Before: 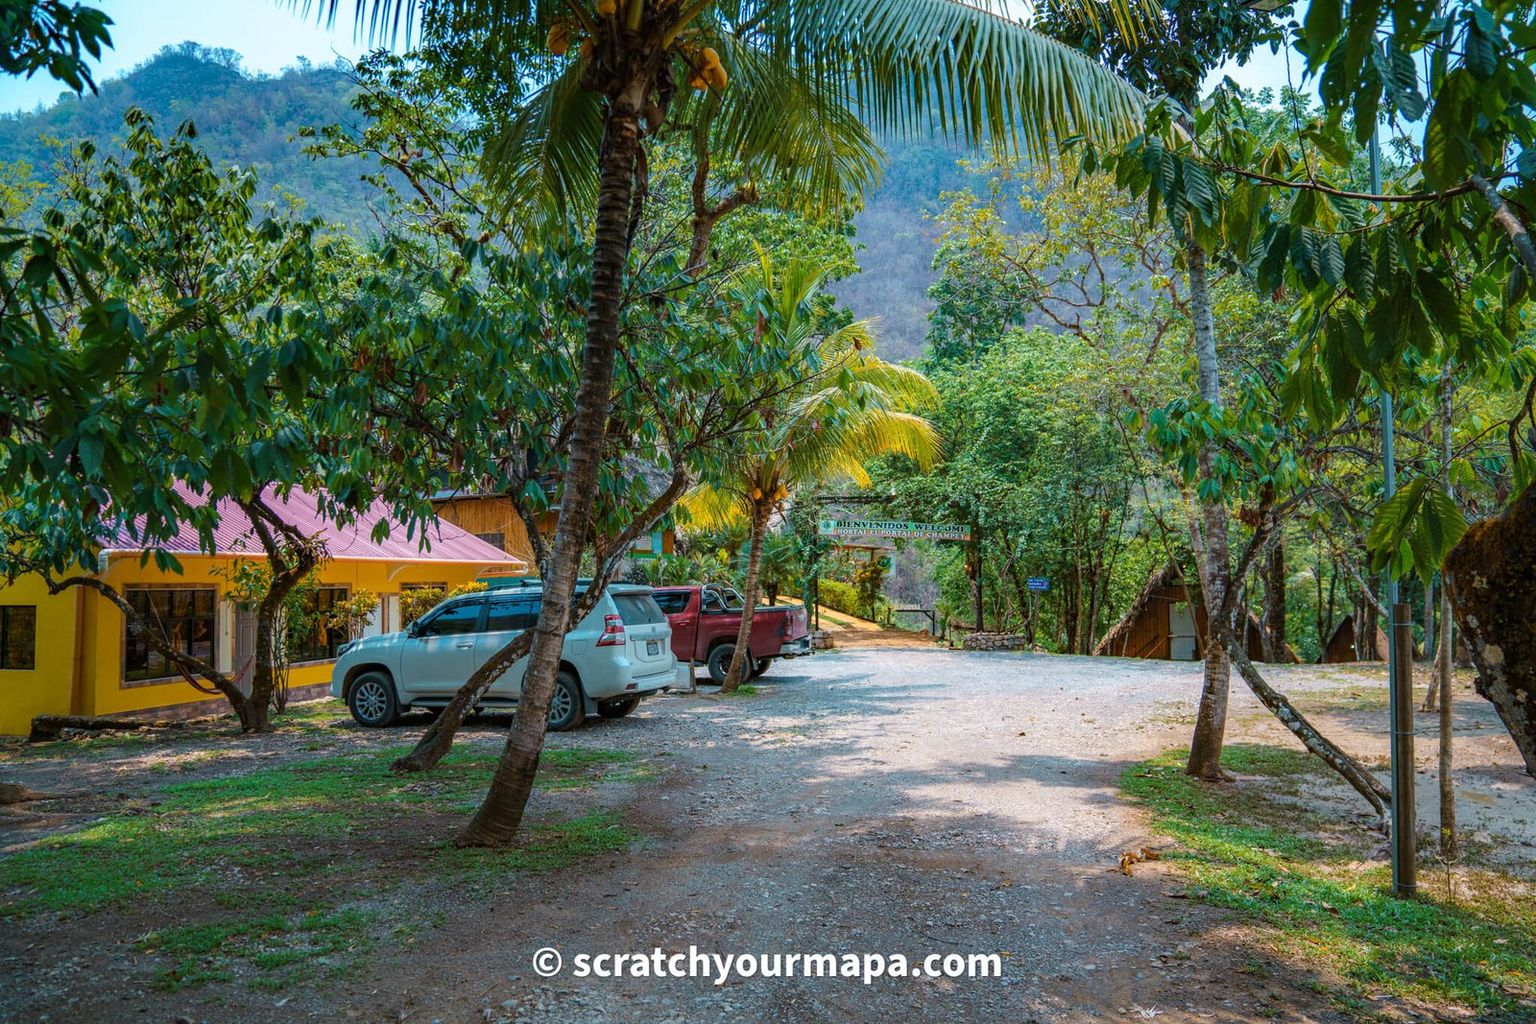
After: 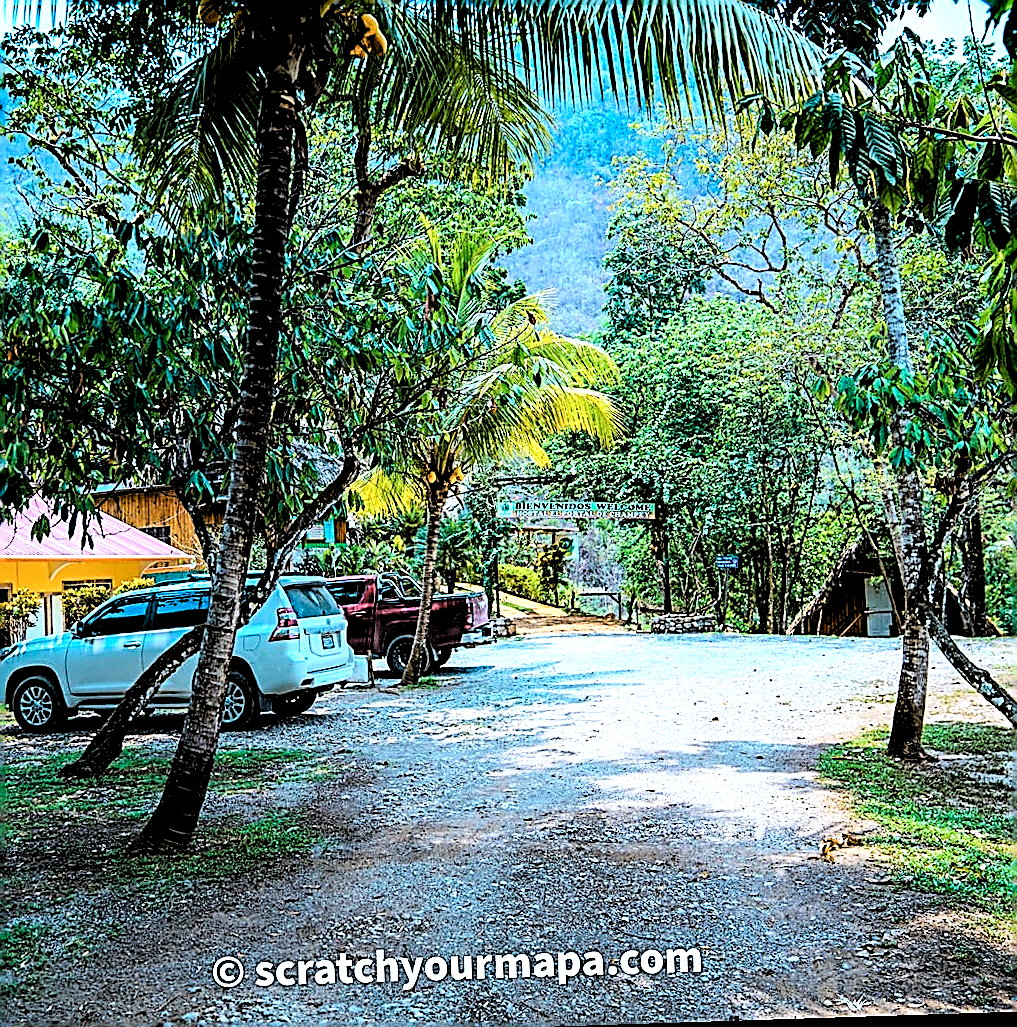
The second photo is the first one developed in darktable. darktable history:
rgb levels: levels [[0.029, 0.461, 0.922], [0, 0.5, 1], [0, 0.5, 1]]
color calibration: illuminant F (fluorescent), F source F9 (Cool White Deluxe 4150 K) – high CRI, x 0.374, y 0.373, temperature 4158.34 K
exposure: black level correction 0.005, exposure 0.286 EV, compensate highlight preservation false
tone curve: curves: ch0 [(0, 0) (0.004, 0.001) (0.133, 0.112) (0.325, 0.362) (0.832, 0.893) (1, 1)], color space Lab, linked channels, preserve colors none
sharpen: amount 1.861
crop and rotate: left 22.918%, top 5.629%, right 14.711%, bottom 2.247%
rotate and perspective: rotation -1.77°, lens shift (horizontal) 0.004, automatic cropping off
tone equalizer: -8 EV -0.417 EV, -7 EV -0.389 EV, -6 EV -0.333 EV, -5 EV -0.222 EV, -3 EV 0.222 EV, -2 EV 0.333 EV, -1 EV 0.389 EV, +0 EV 0.417 EV, edges refinement/feathering 500, mask exposure compensation -1.57 EV, preserve details no
